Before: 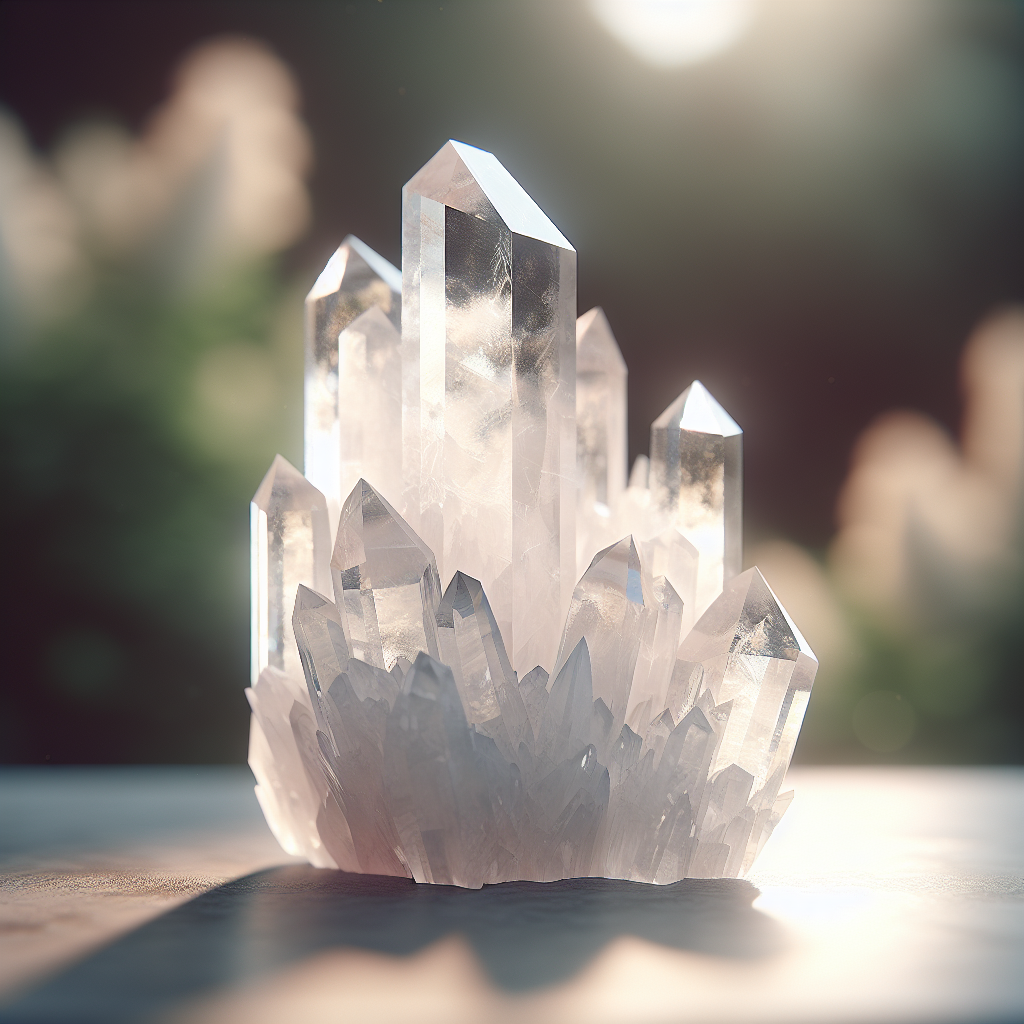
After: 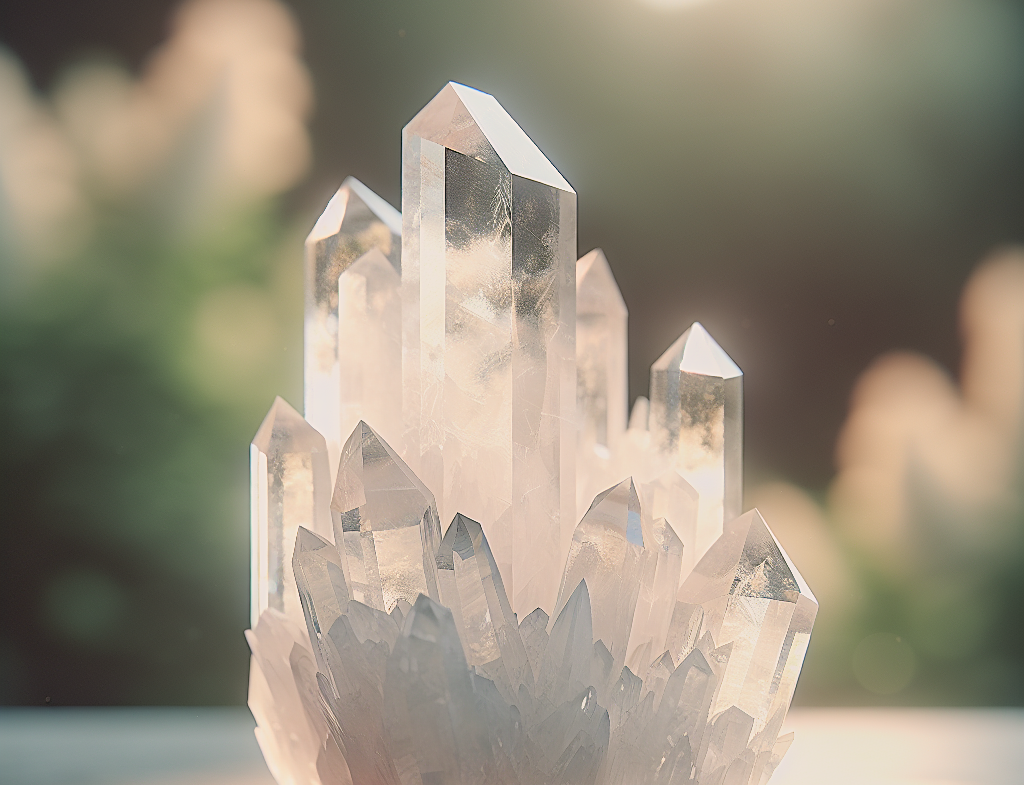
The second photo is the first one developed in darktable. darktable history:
local contrast: detail 130%
crop: top 5.667%, bottom 17.637%
global tonemap: drago (0.7, 100)
exposure: exposure 0.078 EV, compensate highlight preservation false
color correction: highlights a* 4.02, highlights b* 4.98, shadows a* -7.55, shadows b* 4.98
sharpen: on, module defaults
